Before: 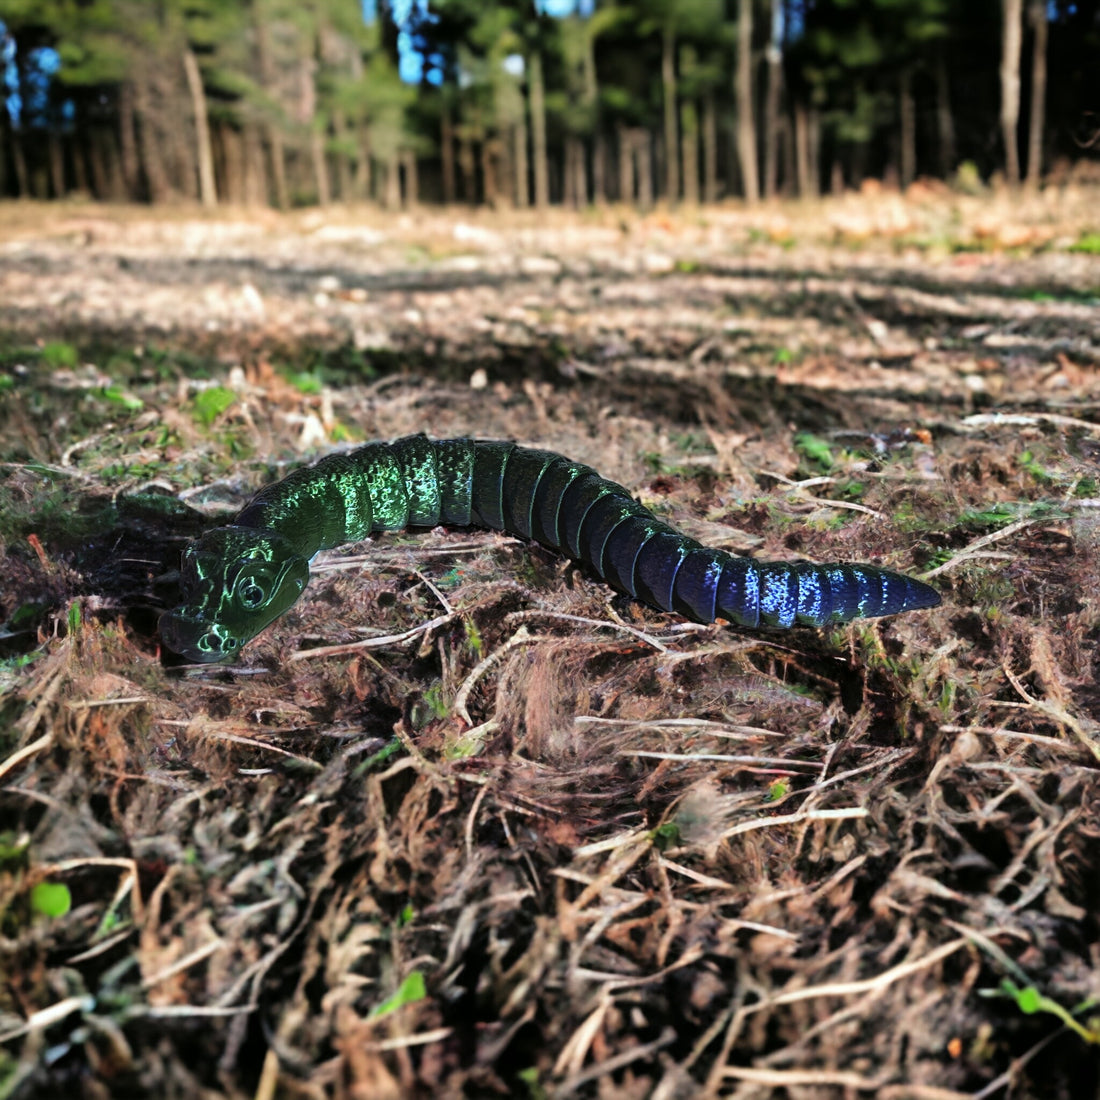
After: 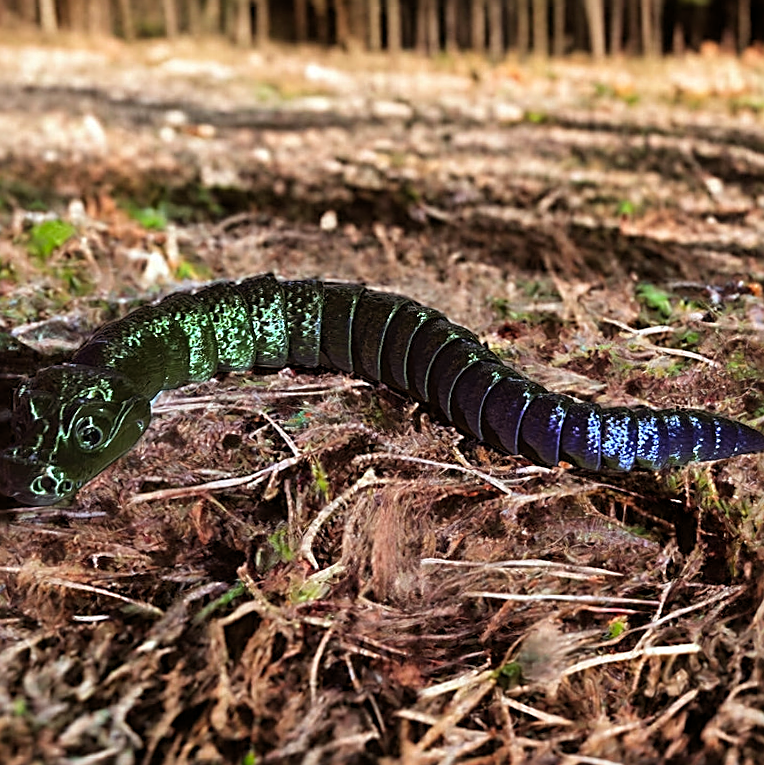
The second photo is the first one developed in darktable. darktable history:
rotate and perspective: rotation 0.679°, lens shift (horizontal) 0.136, crop left 0.009, crop right 0.991, crop top 0.078, crop bottom 0.95
crop and rotate: left 17.046%, top 10.659%, right 12.989%, bottom 14.553%
rgb levels: mode RGB, independent channels, levels [[0, 0.5, 1], [0, 0.521, 1], [0, 0.536, 1]]
sharpen: radius 2.543, amount 0.636
